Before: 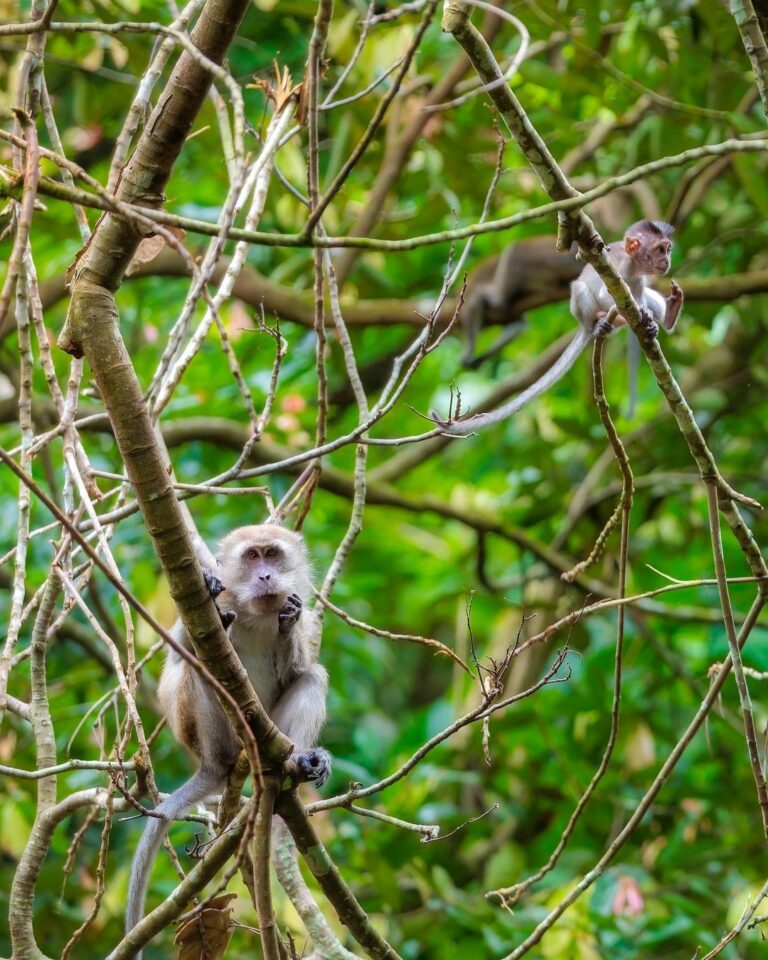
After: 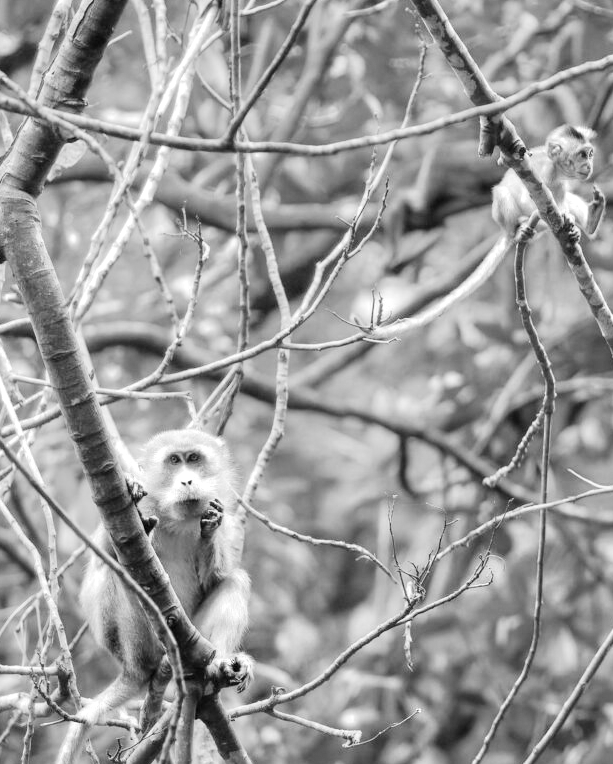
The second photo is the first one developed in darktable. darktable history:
color zones: curves: ch0 [(0, 0.613) (0.01, 0.613) (0.245, 0.448) (0.498, 0.529) (0.642, 0.665) (0.879, 0.777) (0.99, 0.613)]; ch1 [(0, 0) (0.143, 0) (0.286, 0) (0.429, 0) (0.571, 0) (0.714, 0) (0.857, 0)]
tone equalizer: -7 EV 0.147 EV, -6 EV 0.58 EV, -5 EV 1.15 EV, -4 EV 1.33 EV, -3 EV 1.12 EV, -2 EV 0.6 EV, -1 EV 0.156 EV, edges refinement/feathering 500, mask exposure compensation -1.57 EV, preserve details guided filter
contrast brightness saturation: saturation -0.051
crop and rotate: left 10.237%, top 9.897%, right 9.861%, bottom 10.478%
